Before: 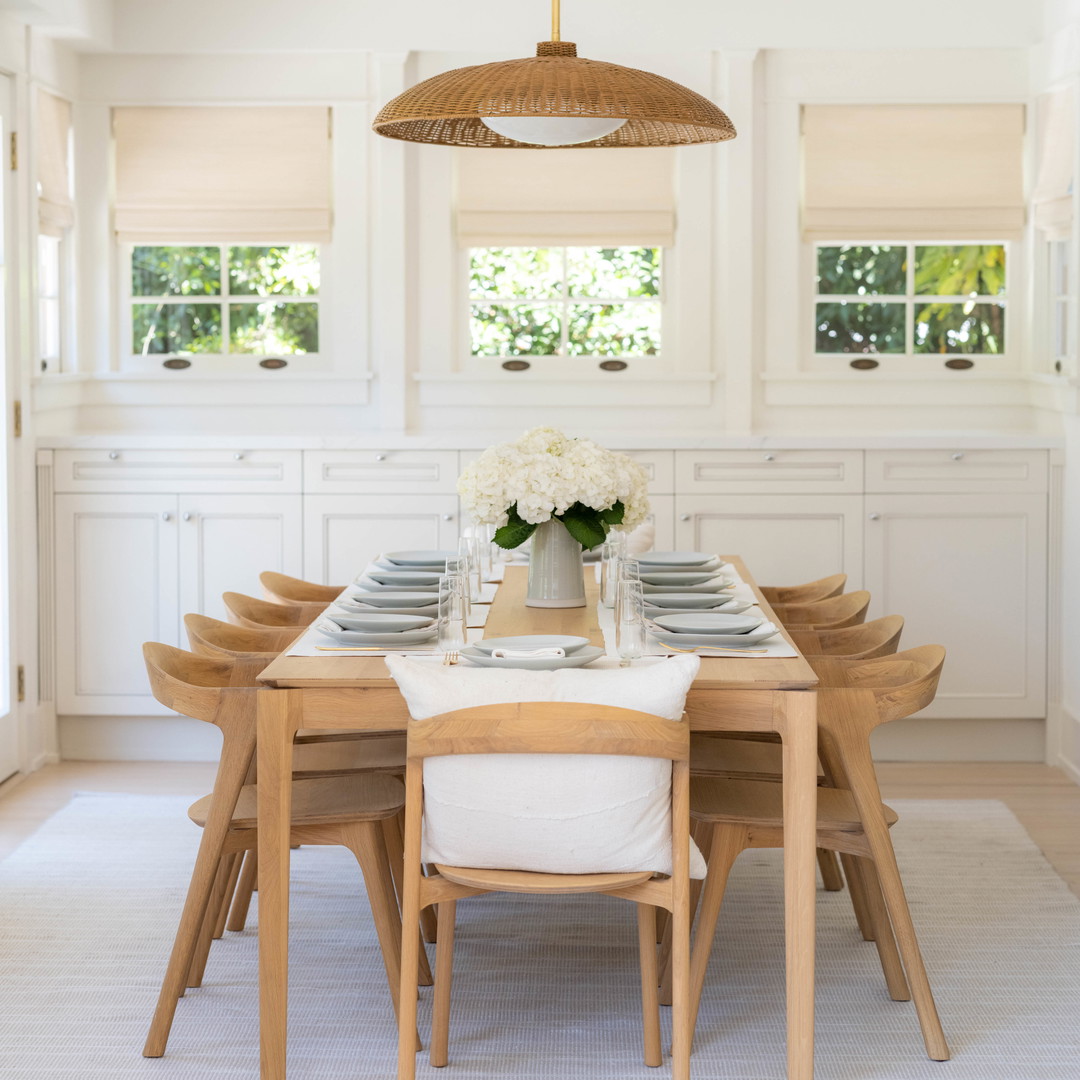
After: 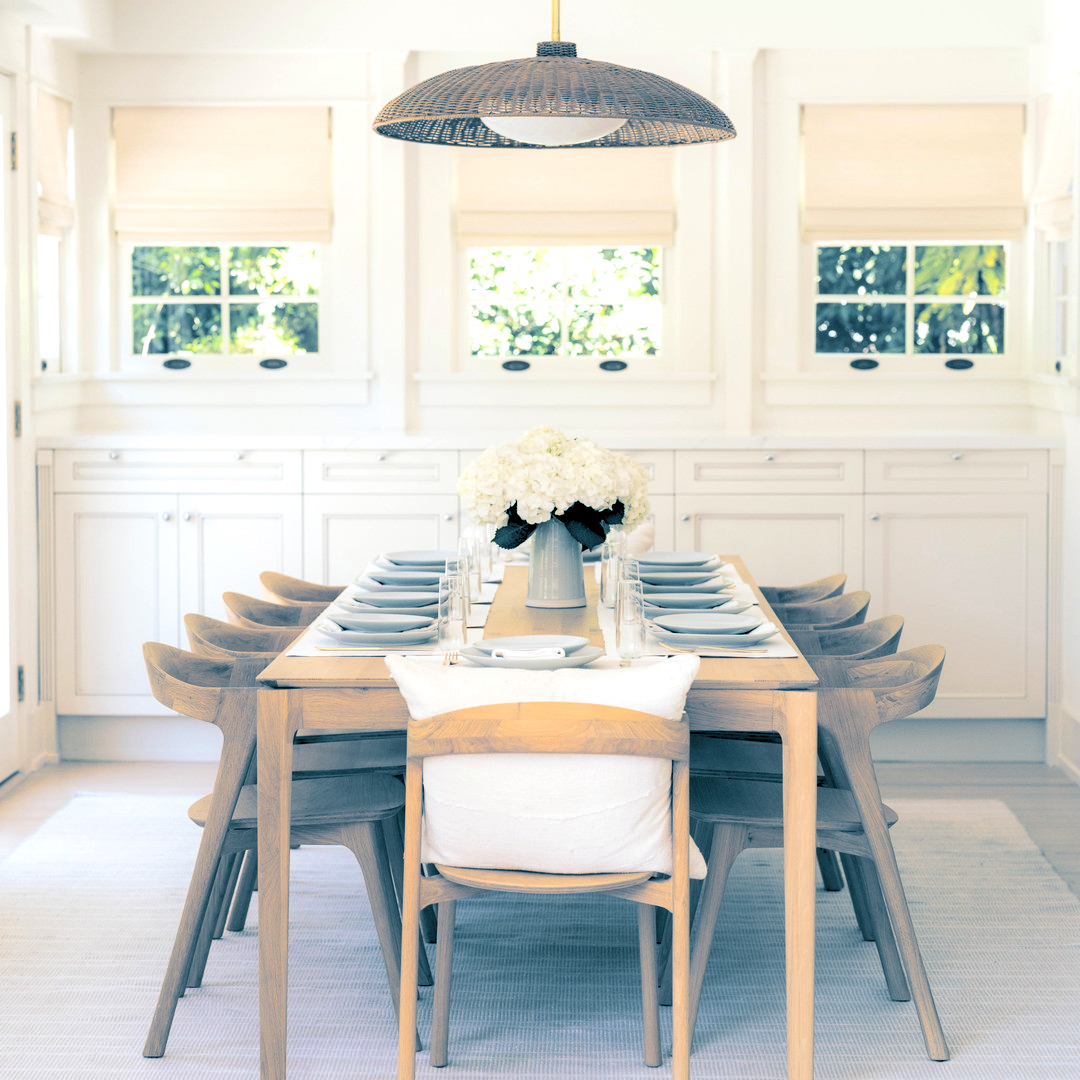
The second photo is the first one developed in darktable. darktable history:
tone equalizer: -8 EV -0.75 EV, -7 EV -0.7 EV, -6 EV -0.6 EV, -5 EV -0.4 EV, -3 EV 0.4 EV, -2 EV 0.6 EV, -1 EV 0.7 EV, +0 EV 0.75 EV, edges refinement/feathering 500, mask exposure compensation -1.57 EV, preserve details no
split-toning: shadows › hue 212.4°, balance -70
rgb levels: preserve colors sum RGB, levels [[0.038, 0.433, 0.934], [0, 0.5, 1], [0, 0.5, 1]]
